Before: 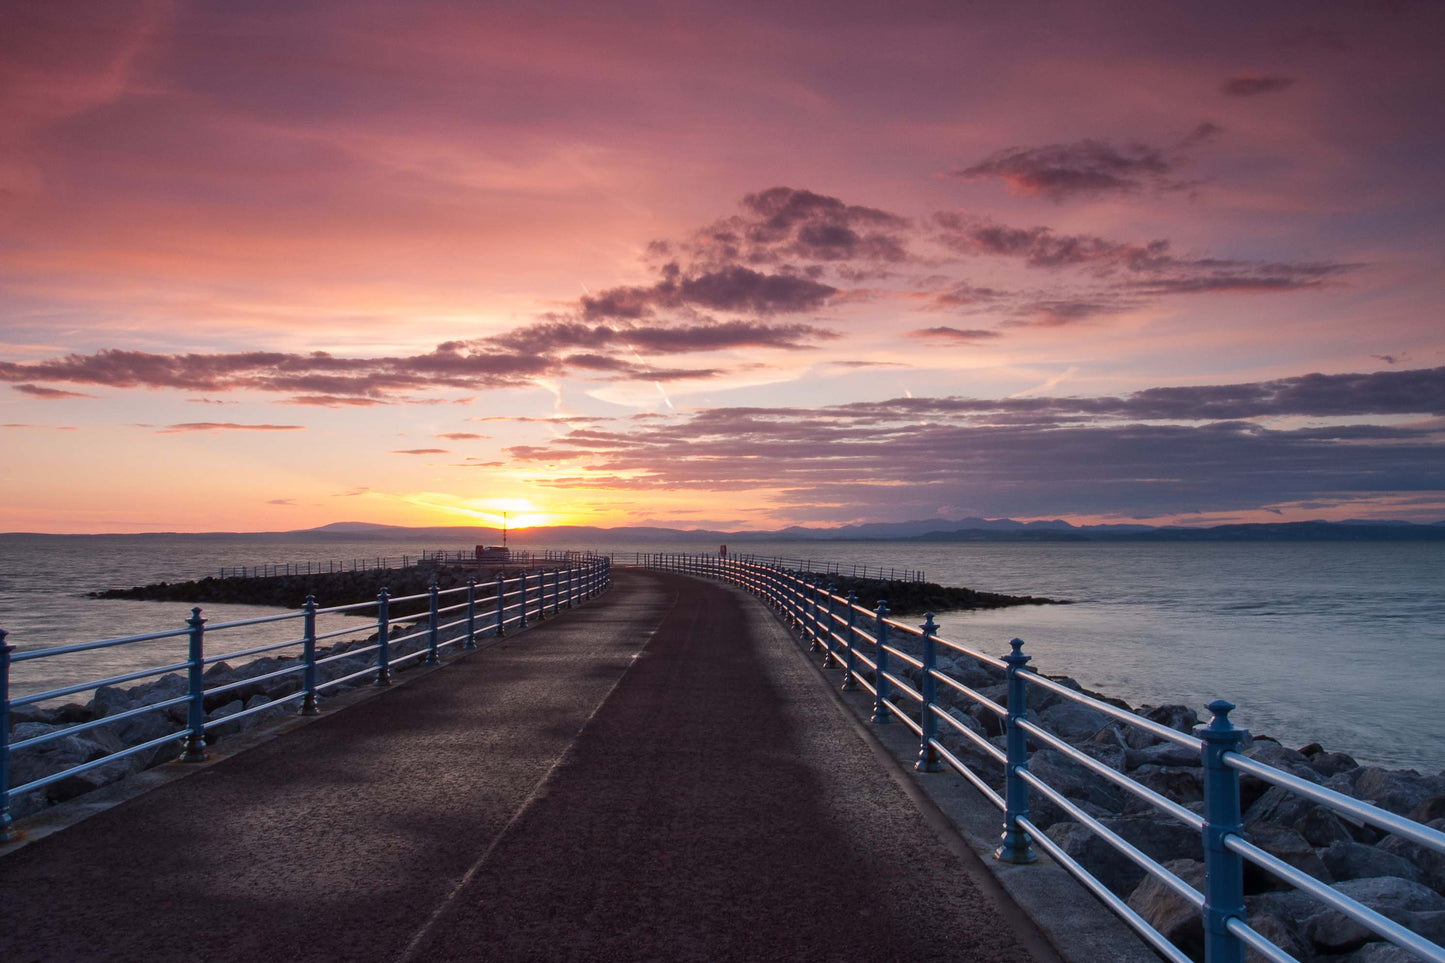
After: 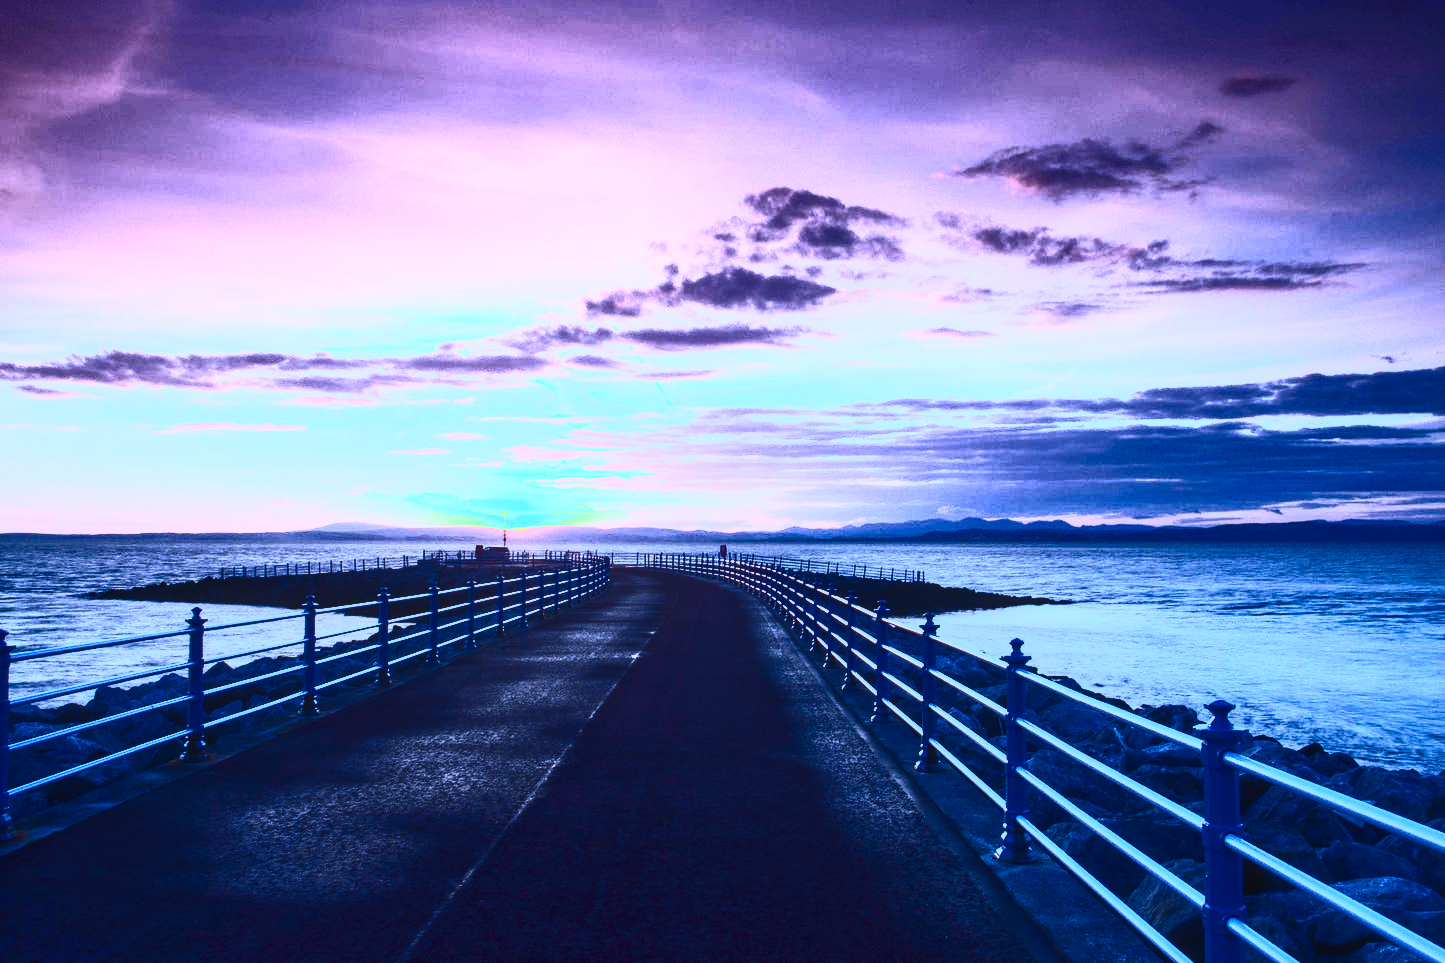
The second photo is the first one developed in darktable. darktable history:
exposure: black level correction 0.001, exposure 0.5 EV, compensate highlight preservation false
contrast brightness saturation: contrast 0.941, brightness 0.198
color calibration: illuminant as shot in camera, x 0.463, y 0.419, temperature 2682.24 K
local contrast: detail 110%
